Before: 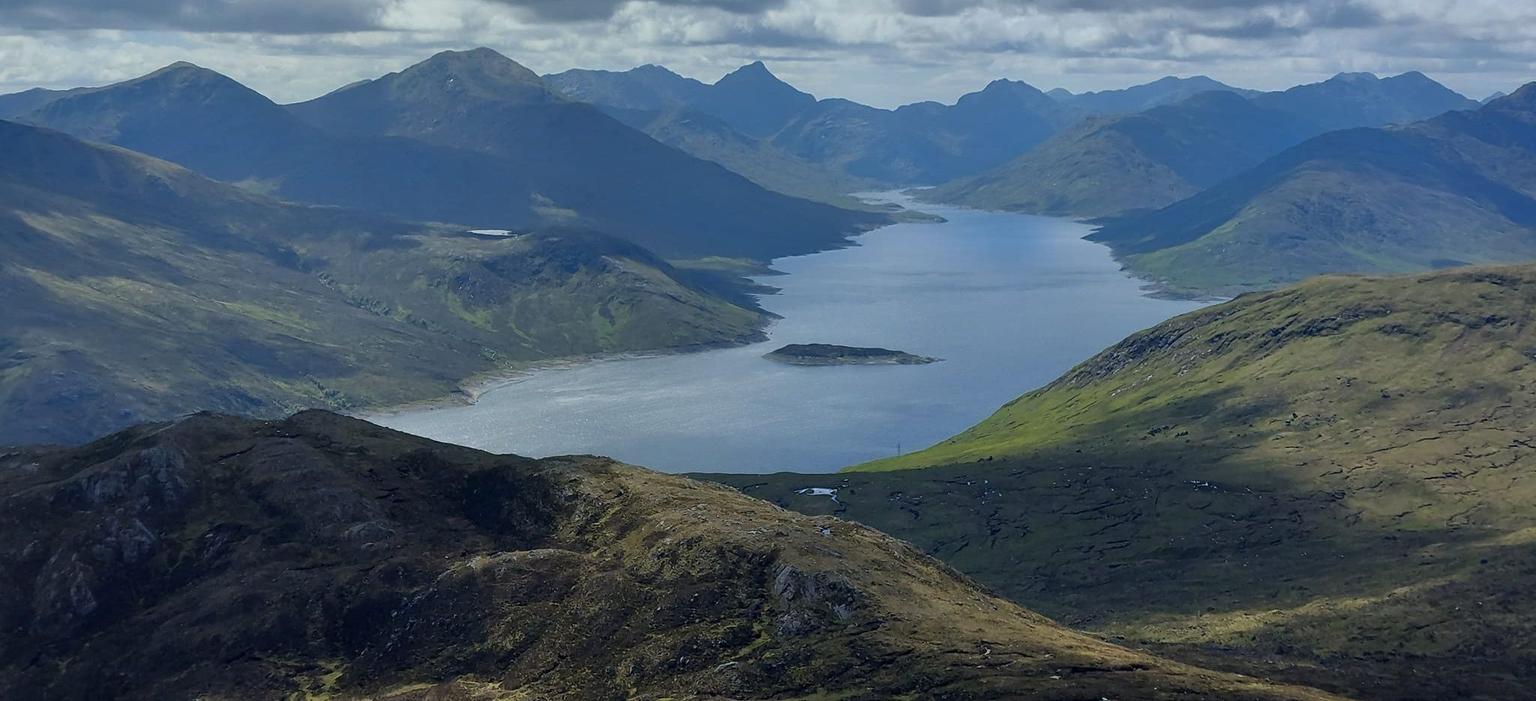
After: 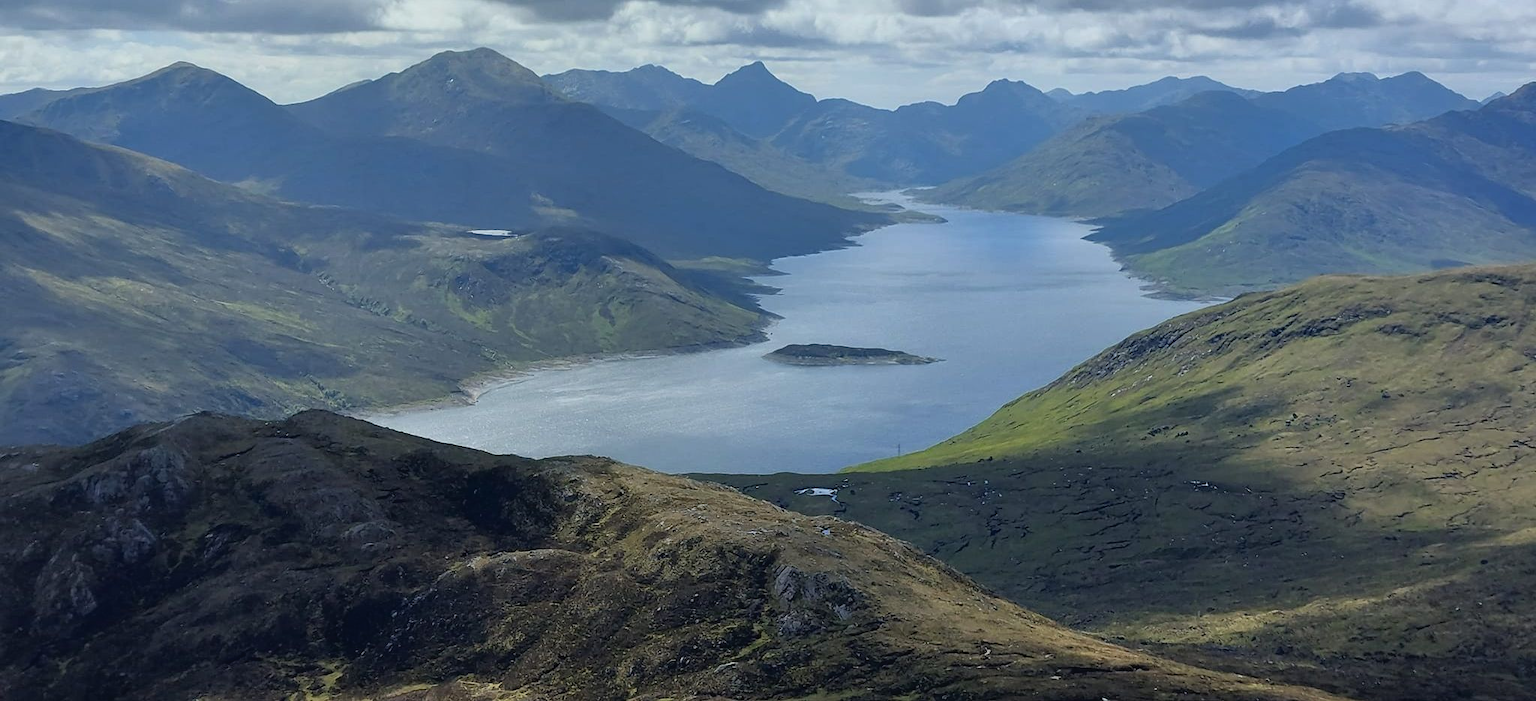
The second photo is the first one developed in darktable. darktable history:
tone curve: curves: ch0 [(0, 0) (0.003, 0.032) (0.011, 0.033) (0.025, 0.036) (0.044, 0.046) (0.069, 0.069) (0.1, 0.108) (0.136, 0.157) (0.177, 0.208) (0.224, 0.256) (0.277, 0.313) (0.335, 0.379) (0.399, 0.444) (0.468, 0.514) (0.543, 0.595) (0.623, 0.687) (0.709, 0.772) (0.801, 0.854) (0.898, 0.933) (1, 1)], color space Lab, independent channels, preserve colors none
